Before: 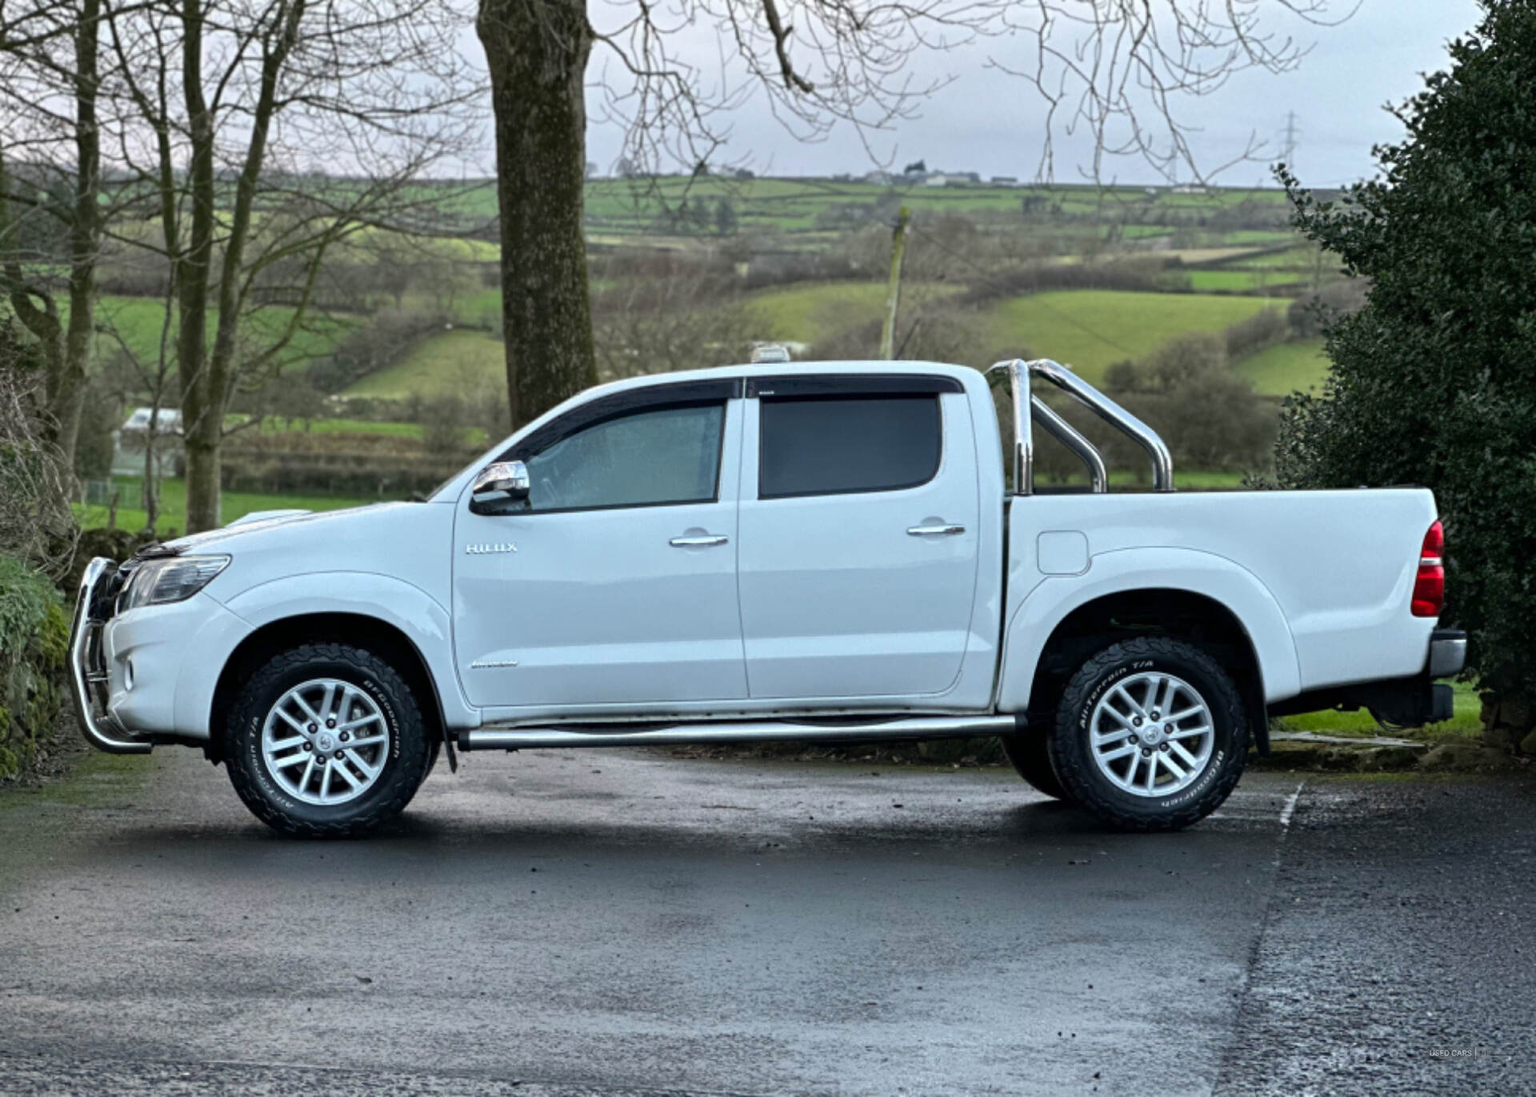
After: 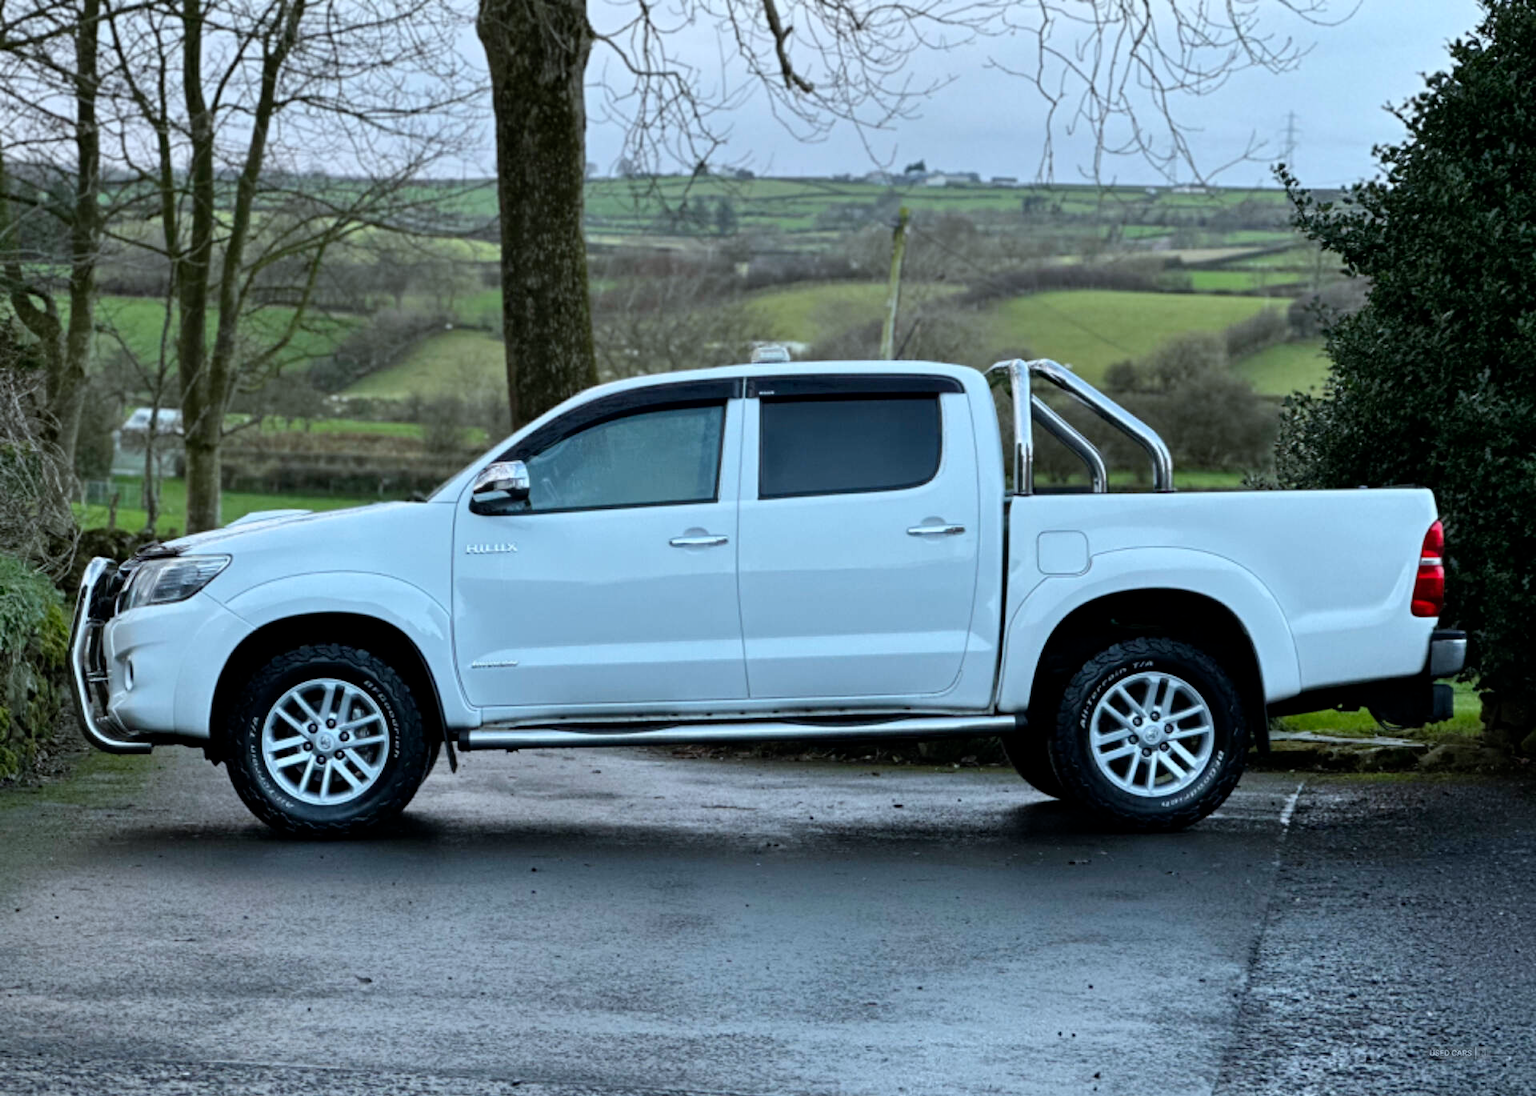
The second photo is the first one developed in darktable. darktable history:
exposure: exposure -0.066 EV, compensate highlight preservation false
filmic rgb: middle gray luminance 18.26%, black relative exposure -11.51 EV, white relative exposure 2.58 EV, target black luminance 0%, hardness 8.43, latitude 98.05%, contrast 1.081, shadows ↔ highlights balance 0.71%, add noise in highlights 0.001, preserve chrominance no, color science v3 (2019), use custom middle-gray values true, contrast in highlights soft
color correction: highlights a* -4.12, highlights b* -11.04
